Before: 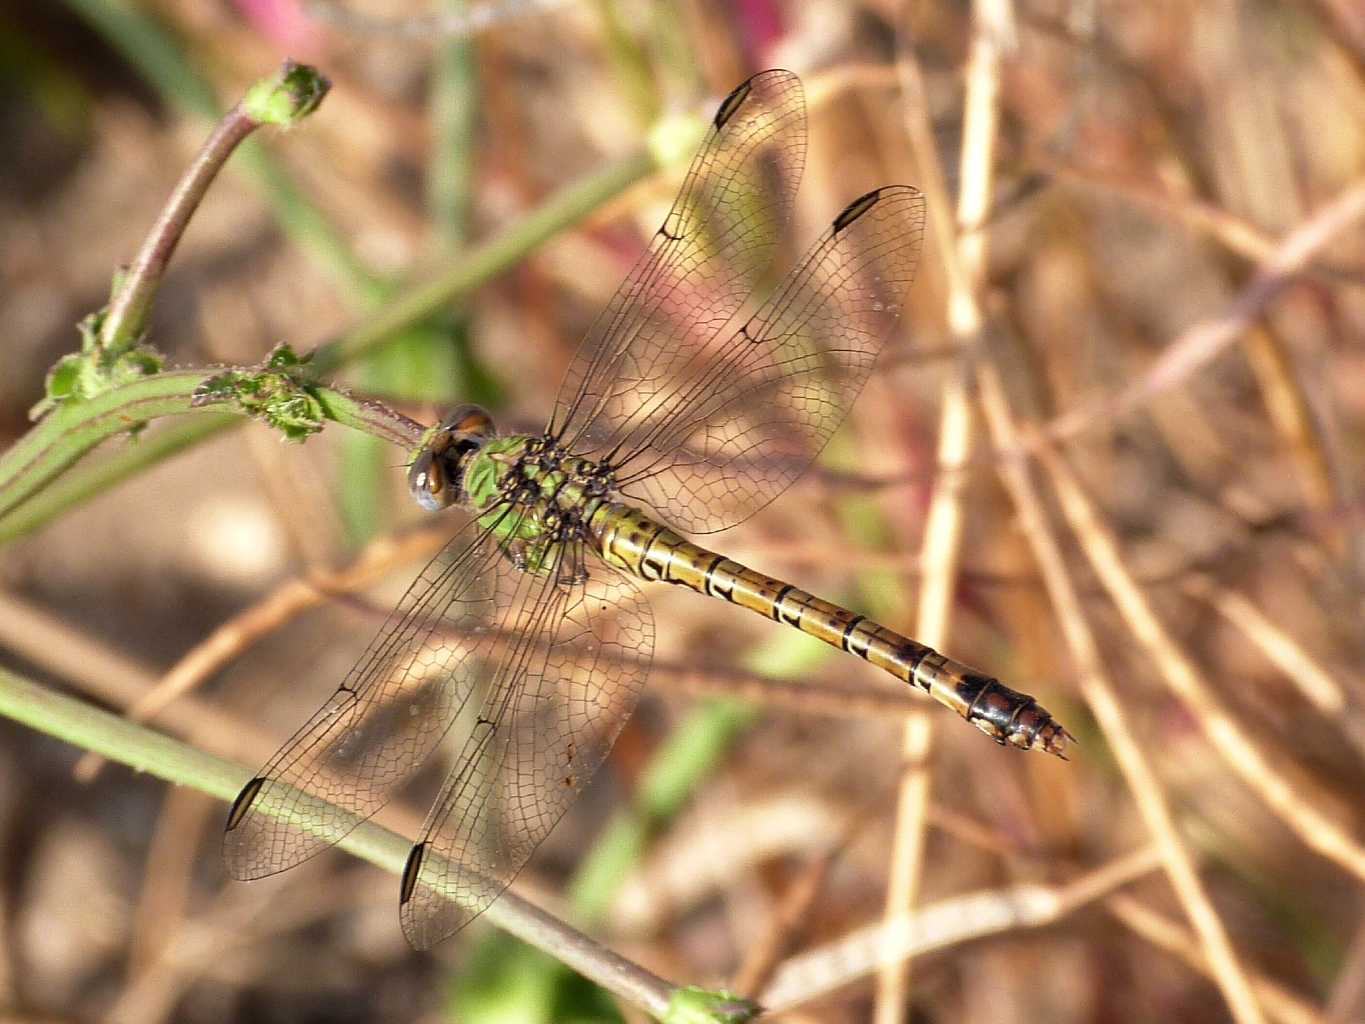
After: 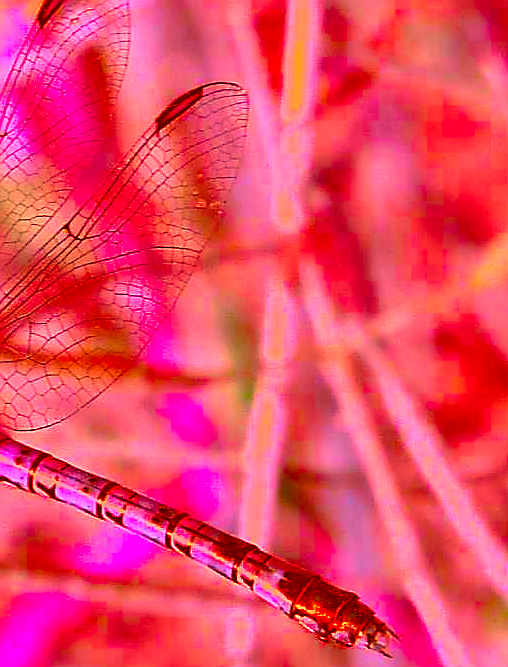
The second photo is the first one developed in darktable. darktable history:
color correction: highlights a* -39.07, highlights b* -39.24, shadows a* -39.75, shadows b* -39.62, saturation -2.98
velvia: on, module defaults
crop and rotate: left 49.643%, top 10.085%, right 13.081%, bottom 24.69%
sharpen: radius 1.398, amount 1.252, threshold 0.665
